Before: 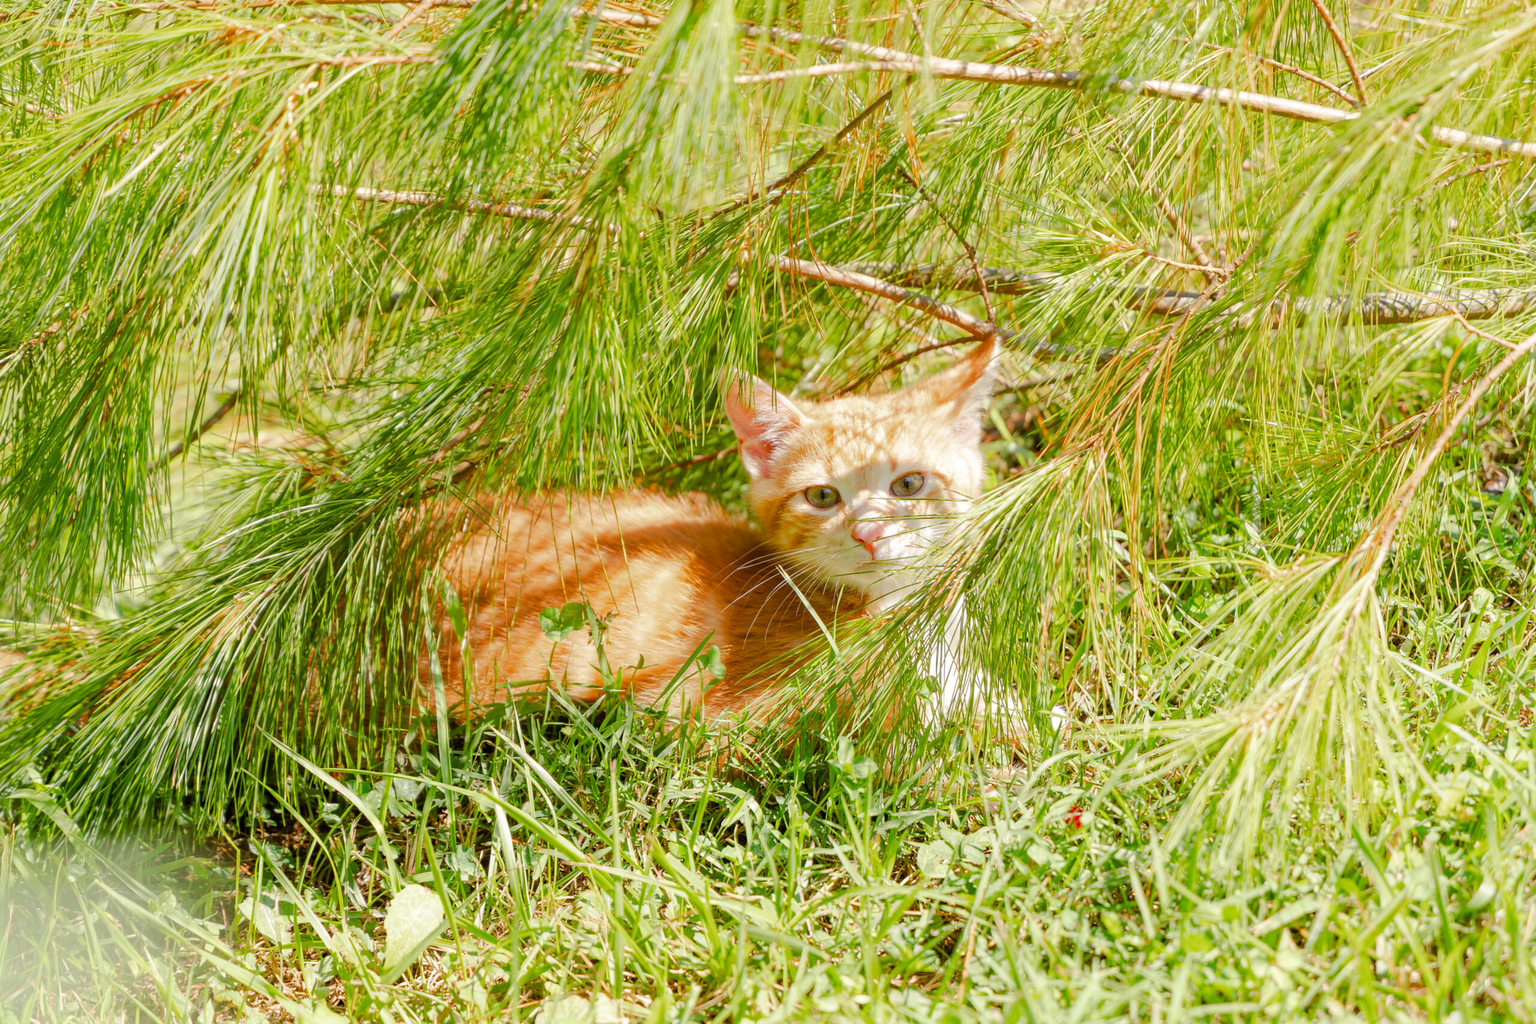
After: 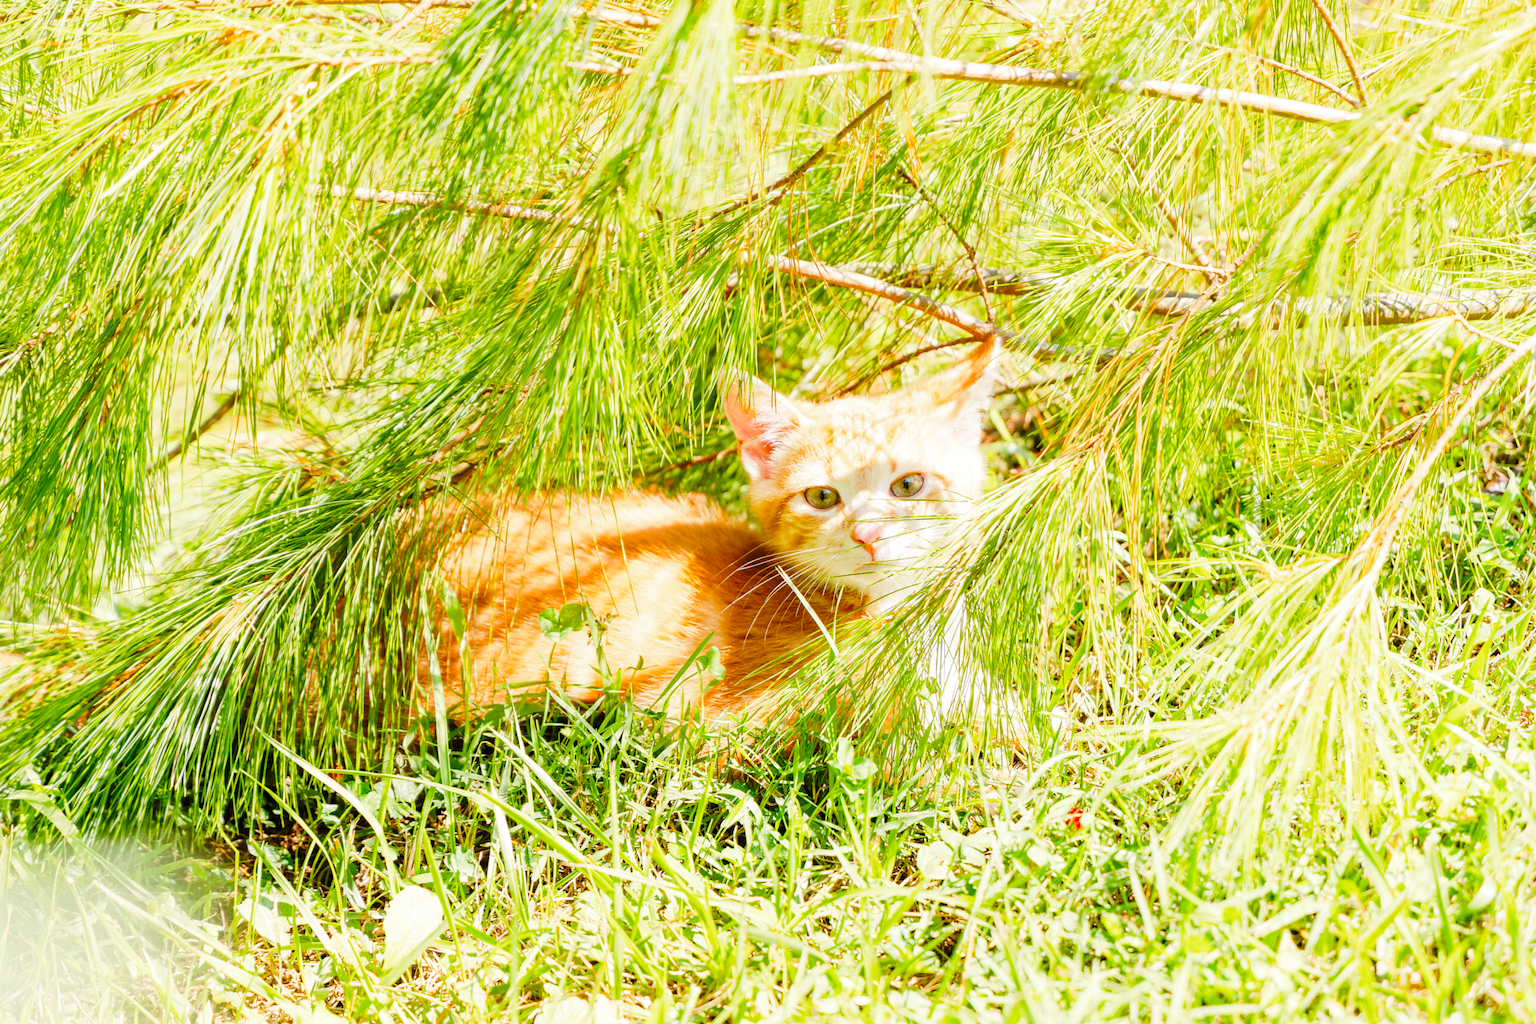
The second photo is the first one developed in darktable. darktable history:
base curve: curves: ch0 [(0, 0) (0.028, 0.03) (0.121, 0.232) (0.46, 0.748) (0.859, 0.968) (1, 1)], preserve colors none
crop and rotate: left 0.126%
